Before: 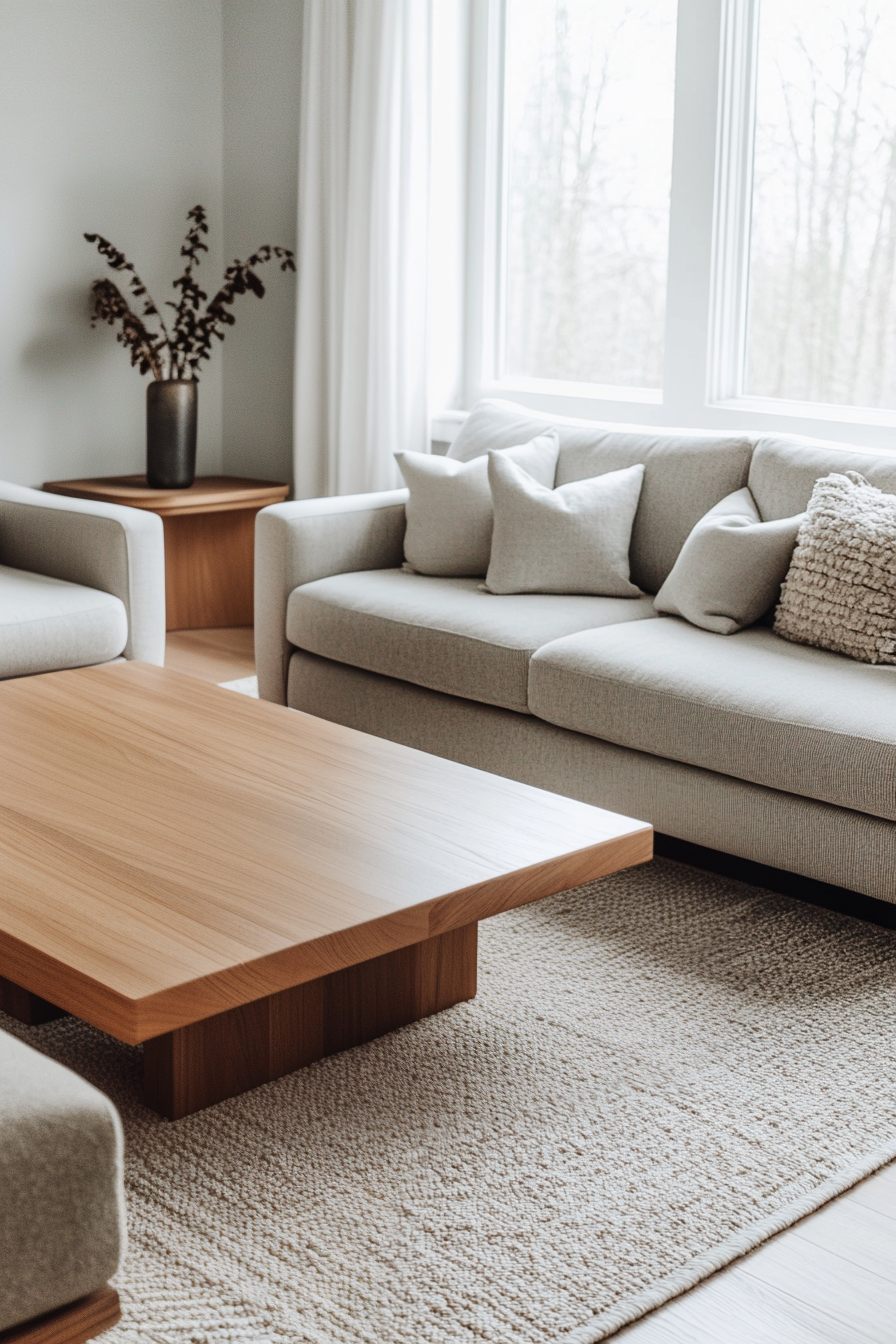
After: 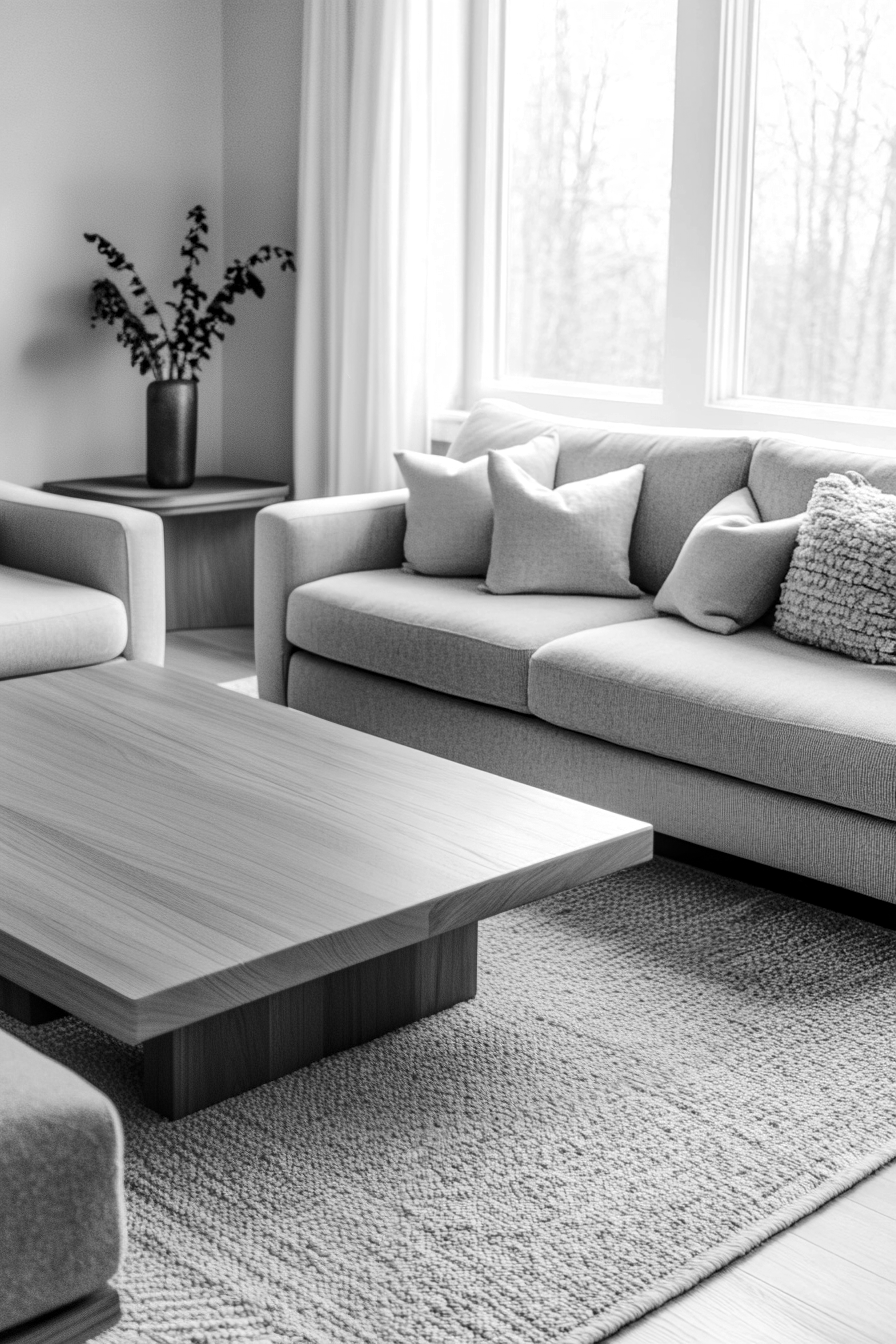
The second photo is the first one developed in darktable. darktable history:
local contrast: on, module defaults
color zones: curves: ch0 [(0, 0.613) (0.01, 0.613) (0.245, 0.448) (0.498, 0.529) (0.642, 0.665) (0.879, 0.777) (0.99, 0.613)]; ch1 [(0, 0) (0.143, 0) (0.286, 0) (0.429, 0) (0.571, 0) (0.714, 0) (0.857, 0)]
